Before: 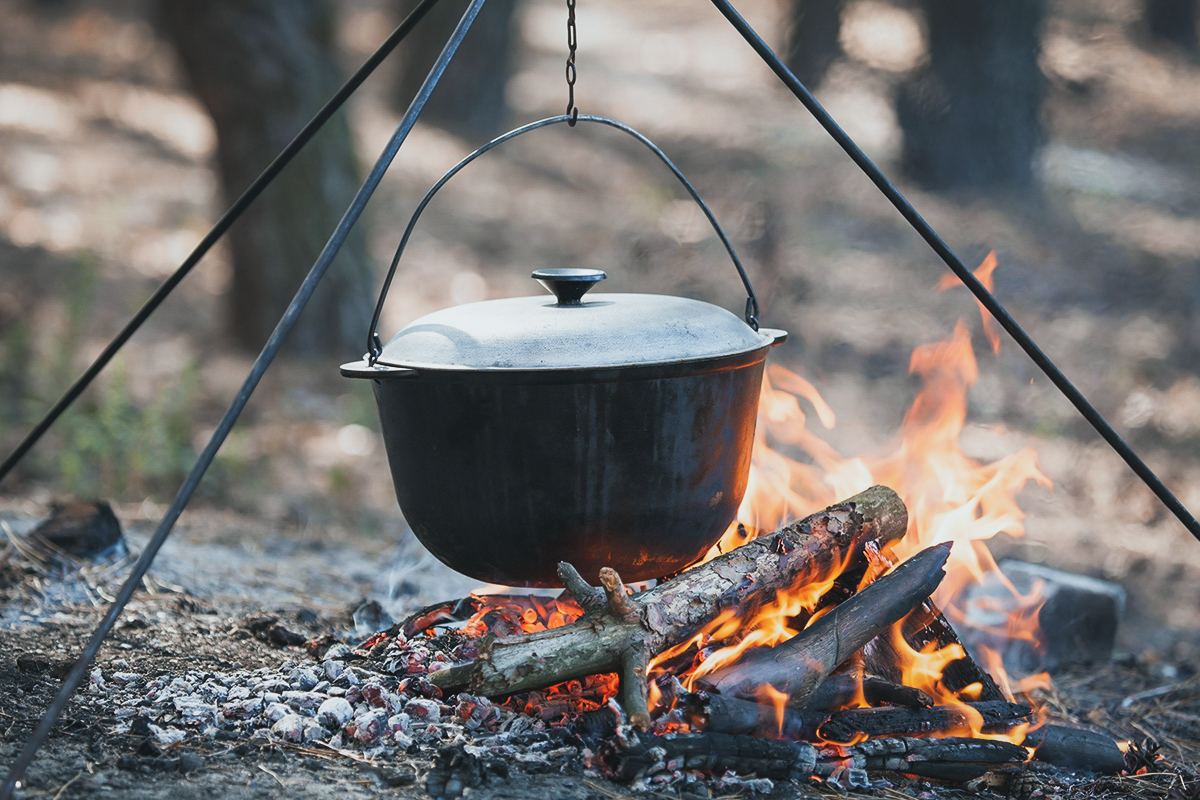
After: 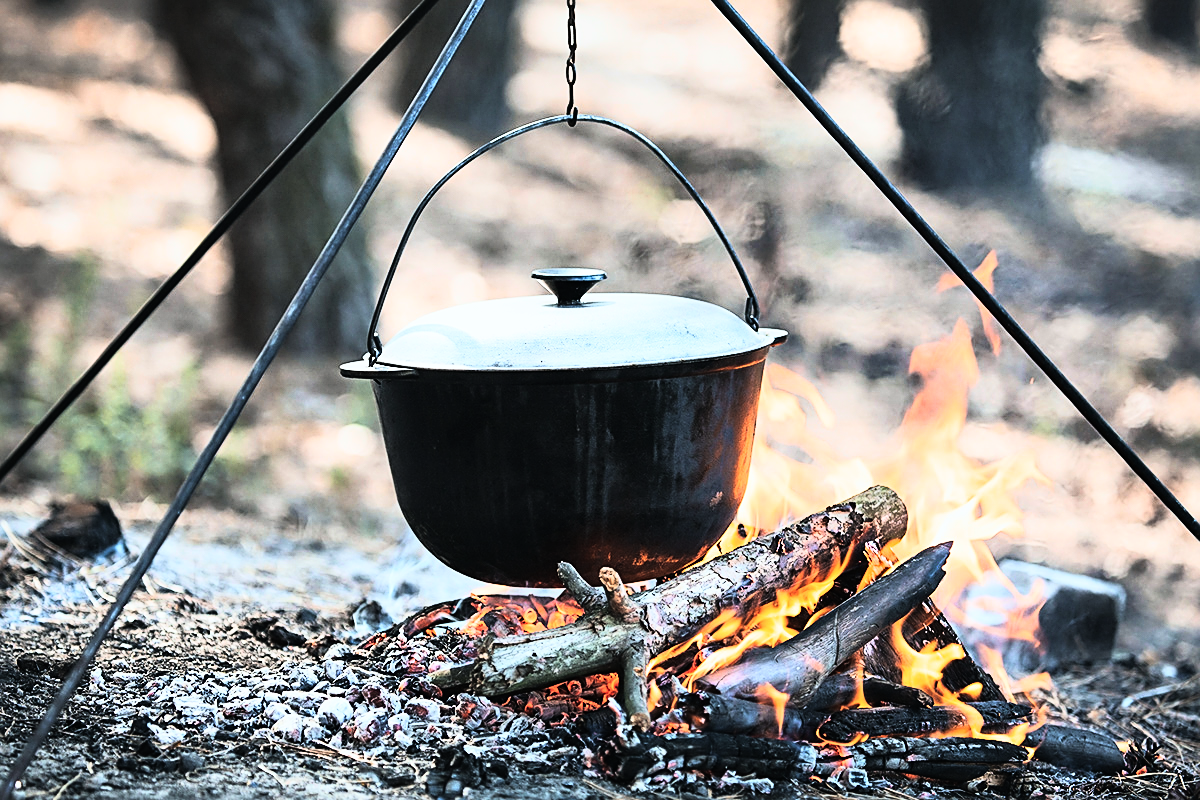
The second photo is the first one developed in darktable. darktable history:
shadows and highlights: radius 108.52, shadows 44.07, highlights -67.8, low approximation 0.01, soften with gaussian
sharpen: on, module defaults
rgb curve: curves: ch0 [(0, 0) (0.21, 0.15) (0.24, 0.21) (0.5, 0.75) (0.75, 0.96) (0.89, 0.99) (1, 1)]; ch1 [(0, 0.02) (0.21, 0.13) (0.25, 0.2) (0.5, 0.67) (0.75, 0.9) (0.89, 0.97) (1, 1)]; ch2 [(0, 0.02) (0.21, 0.13) (0.25, 0.2) (0.5, 0.67) (0.75, 0.9) (0.89, 0.97) (1, 1)], compensate middle gray true
